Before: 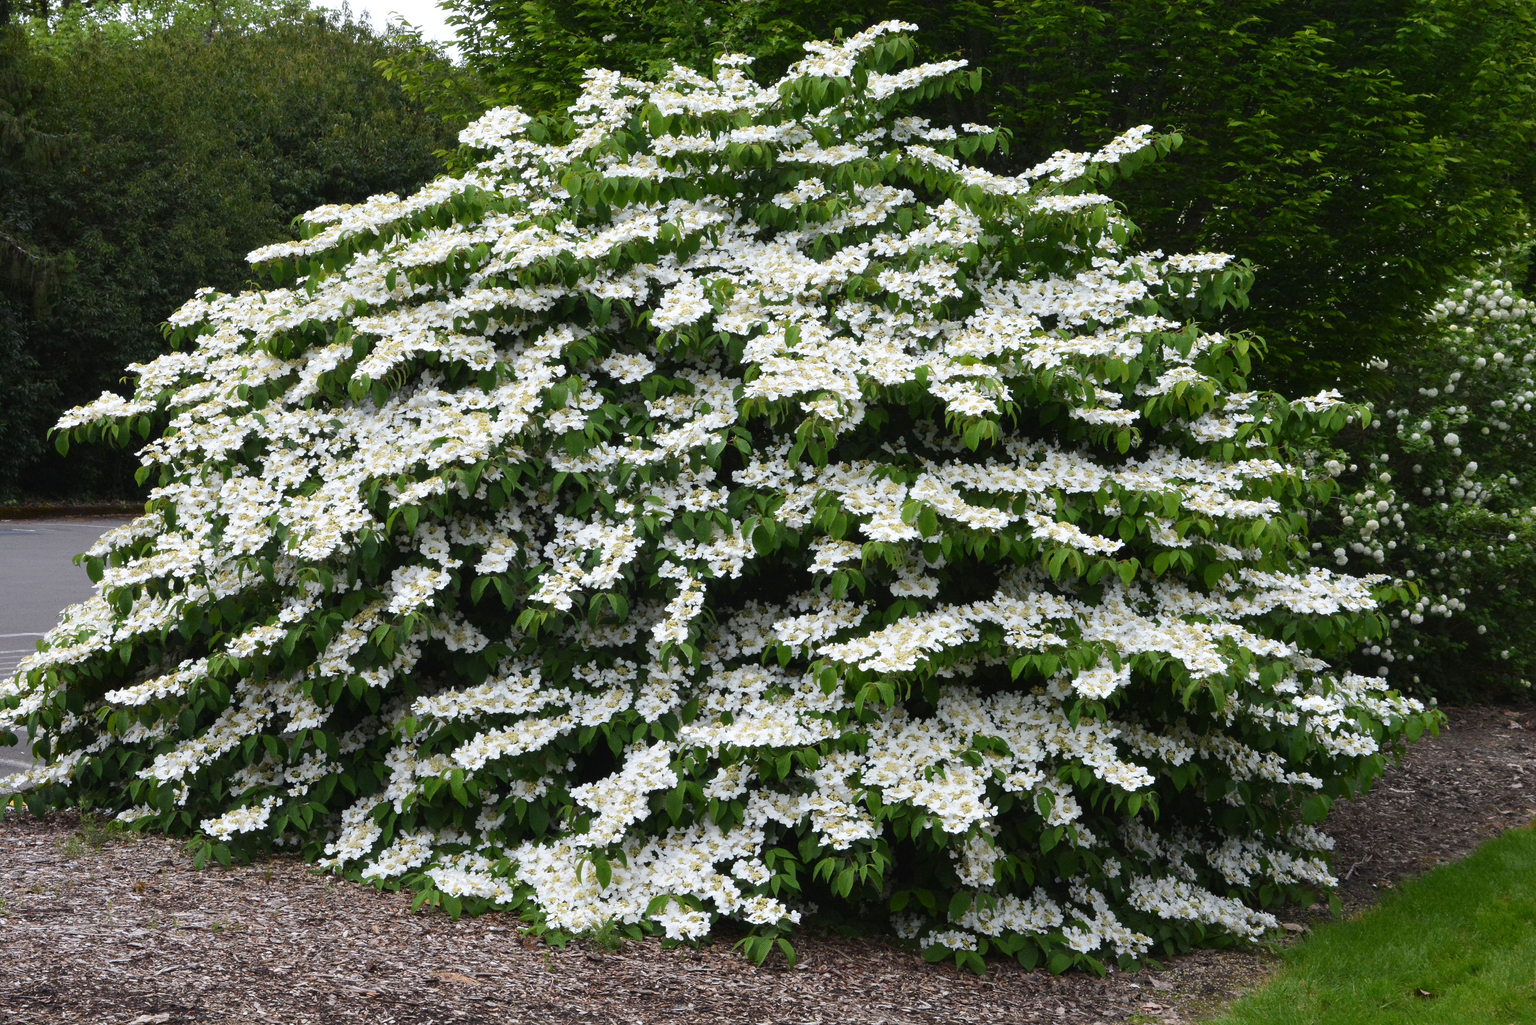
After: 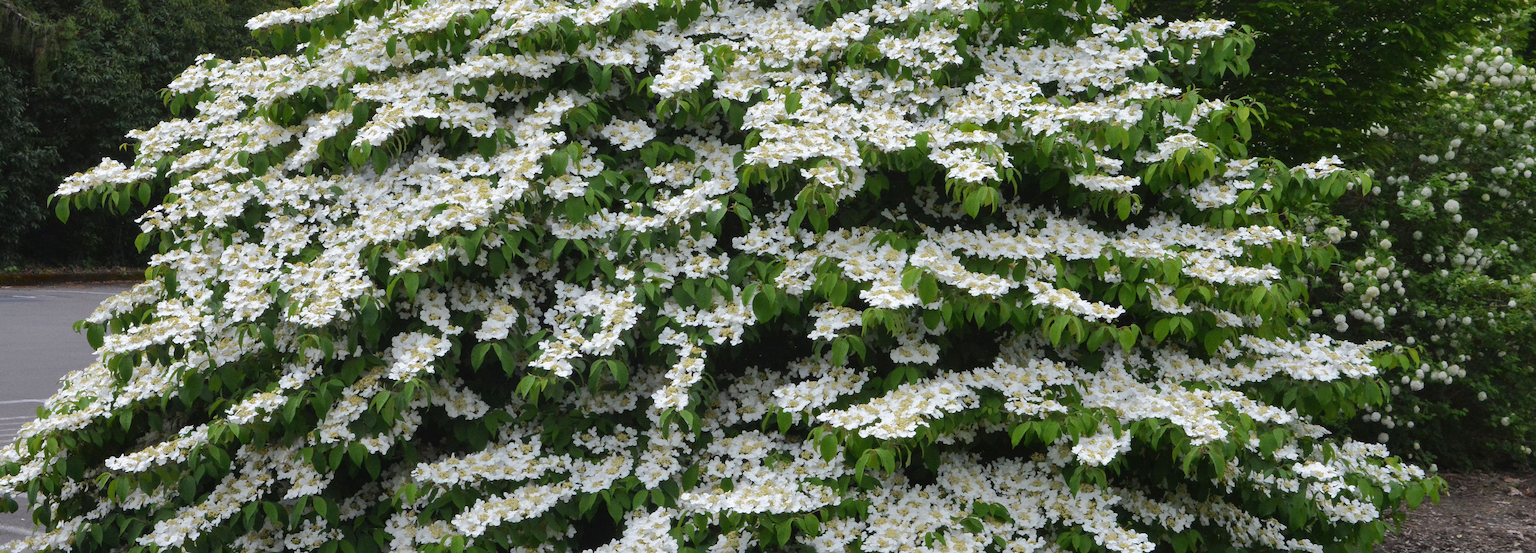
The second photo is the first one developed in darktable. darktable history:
shadows and highlights: shadows 39.49, highlights -59.76
crop and rotate: top 22.829%, bottom 23.16%
